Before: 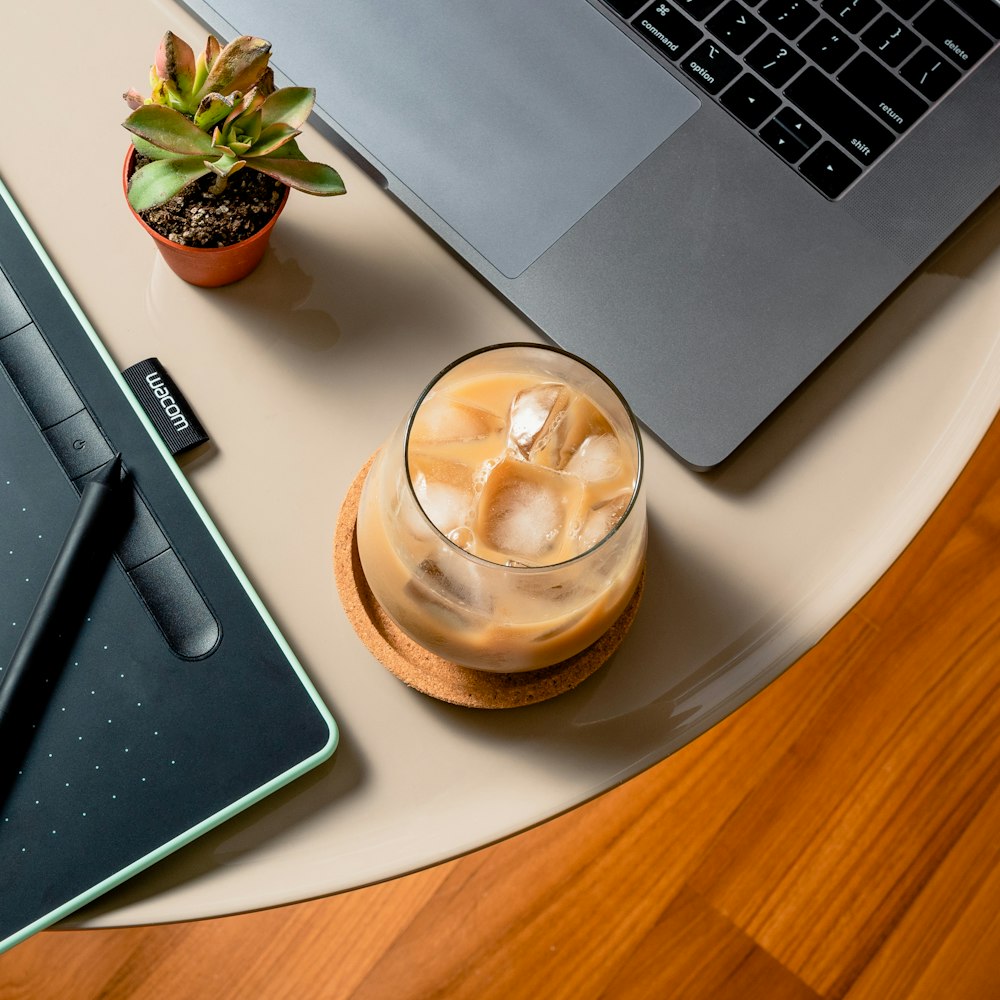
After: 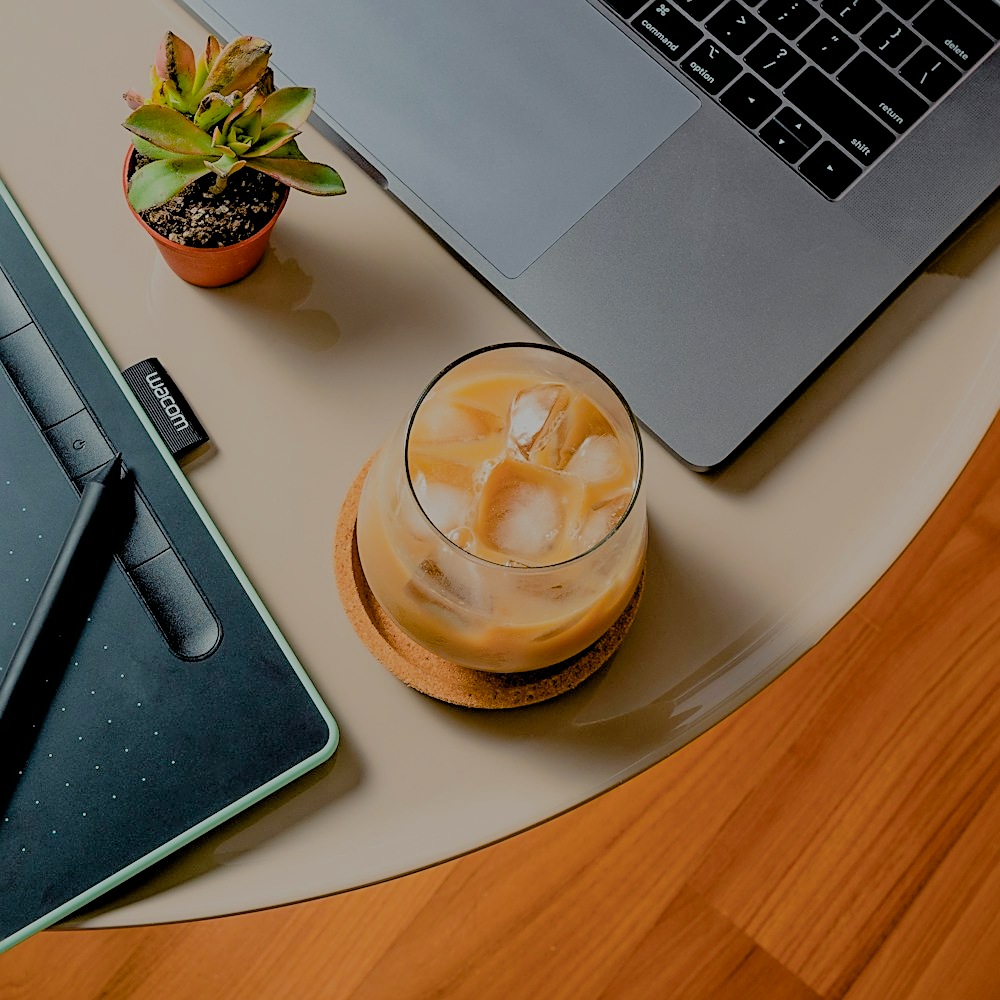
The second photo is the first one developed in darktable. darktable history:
sharpen: amount 0.55
color balance rgb: perceptual saturation grading › global saturation 25%, global vibrance 20%
filmic rgb: black relative exposure -4.42 EV, white relative exposure 6.58 EV, hardness 1.85, contrast 0.5
